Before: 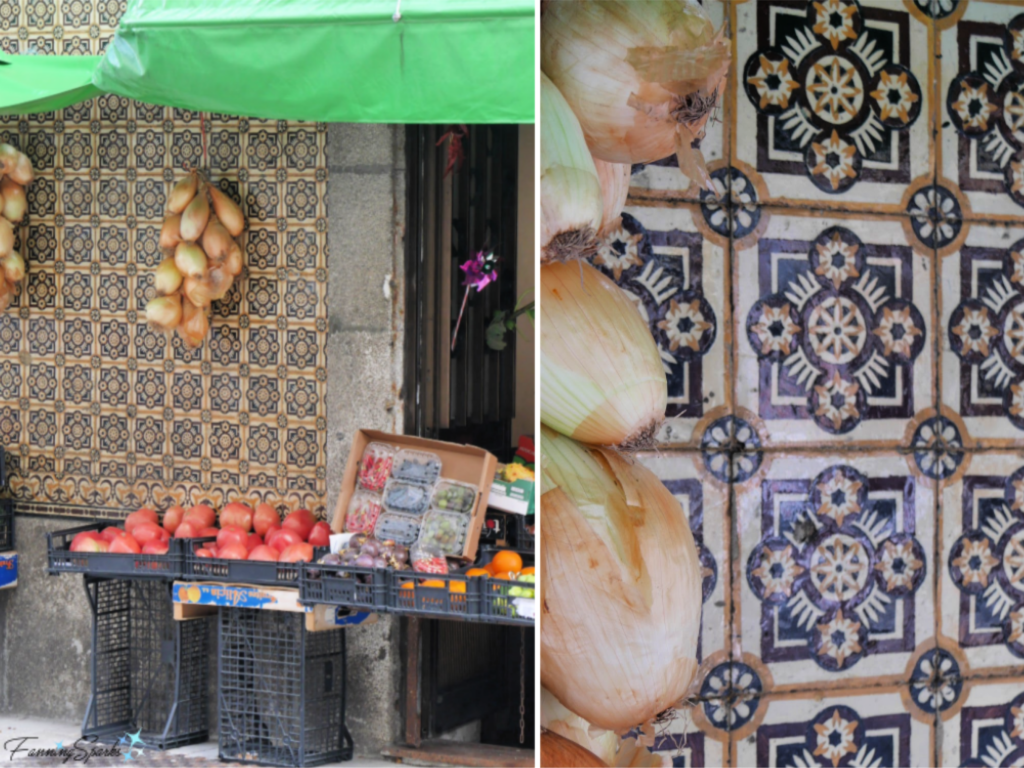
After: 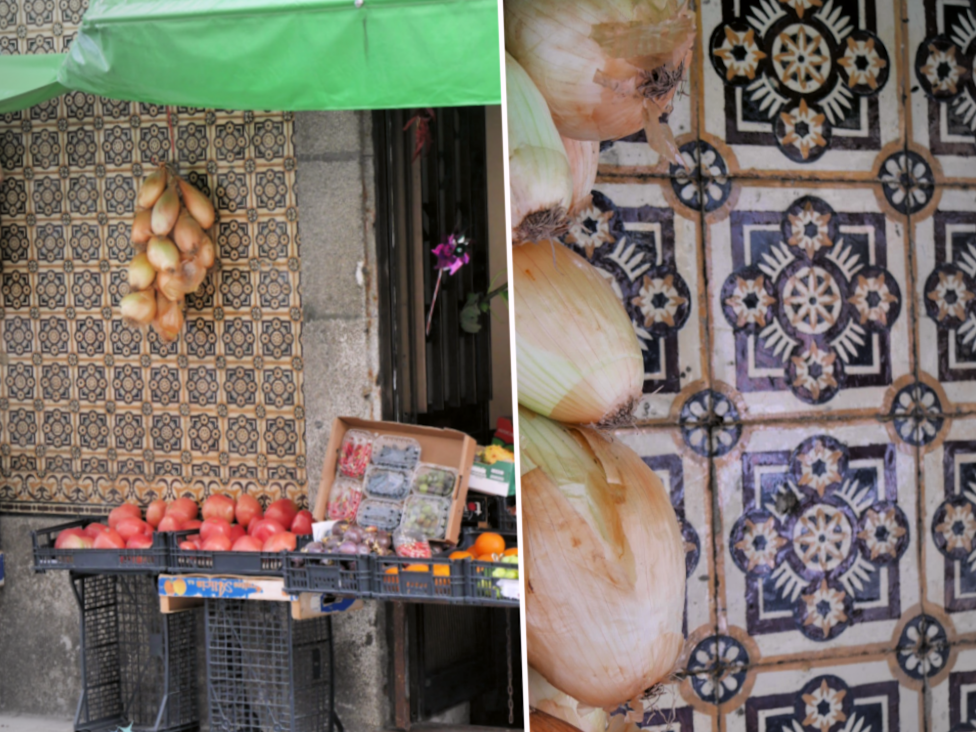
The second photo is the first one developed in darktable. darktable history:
levels: mode automatic, black 0.023%, white 99.97%, levels [0.062, 0.494, 0.925]
vignetting: on, module defaults
exposure: exposure -0.21 EV, compensate highlight preservation false
color correction: highlights a* 3.12, highlights b* -1.55, shadows a* -0.101, shadows b* 2.52, saturation 0.98
rotate and perspective: rotation -2.12°, lens shift (vertical) 0.009, lens shift (horizontal) -0.008, automatic cropping original format, crop left 0.036, crop right 0.964, crop top 0.05, crop bottom 0.959
